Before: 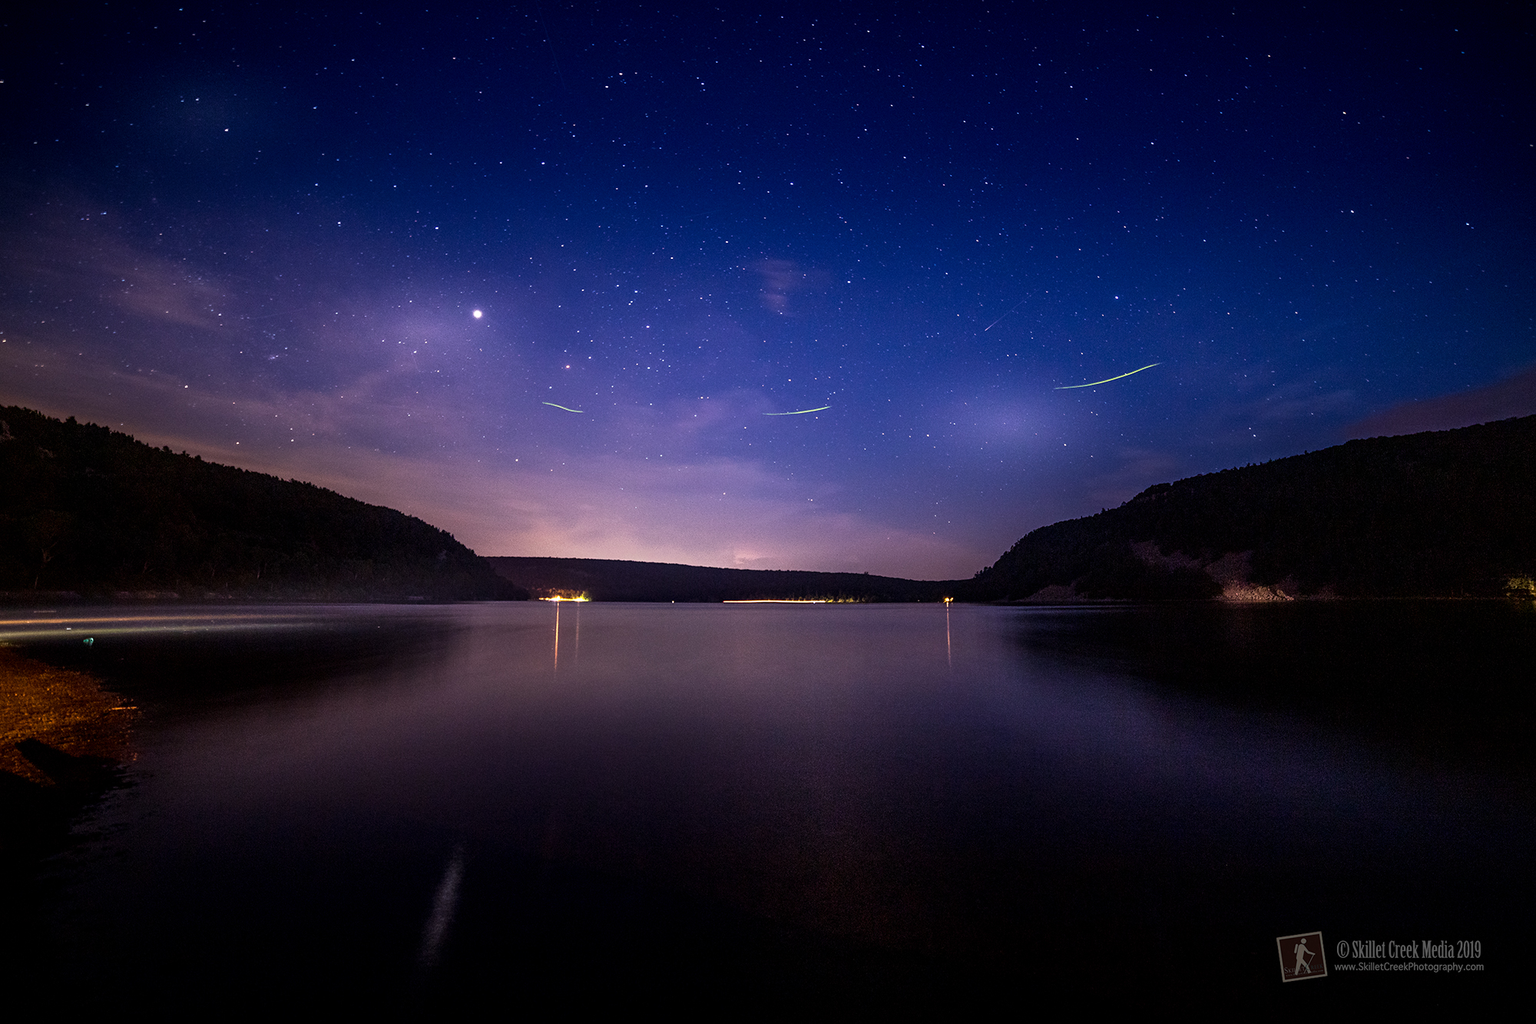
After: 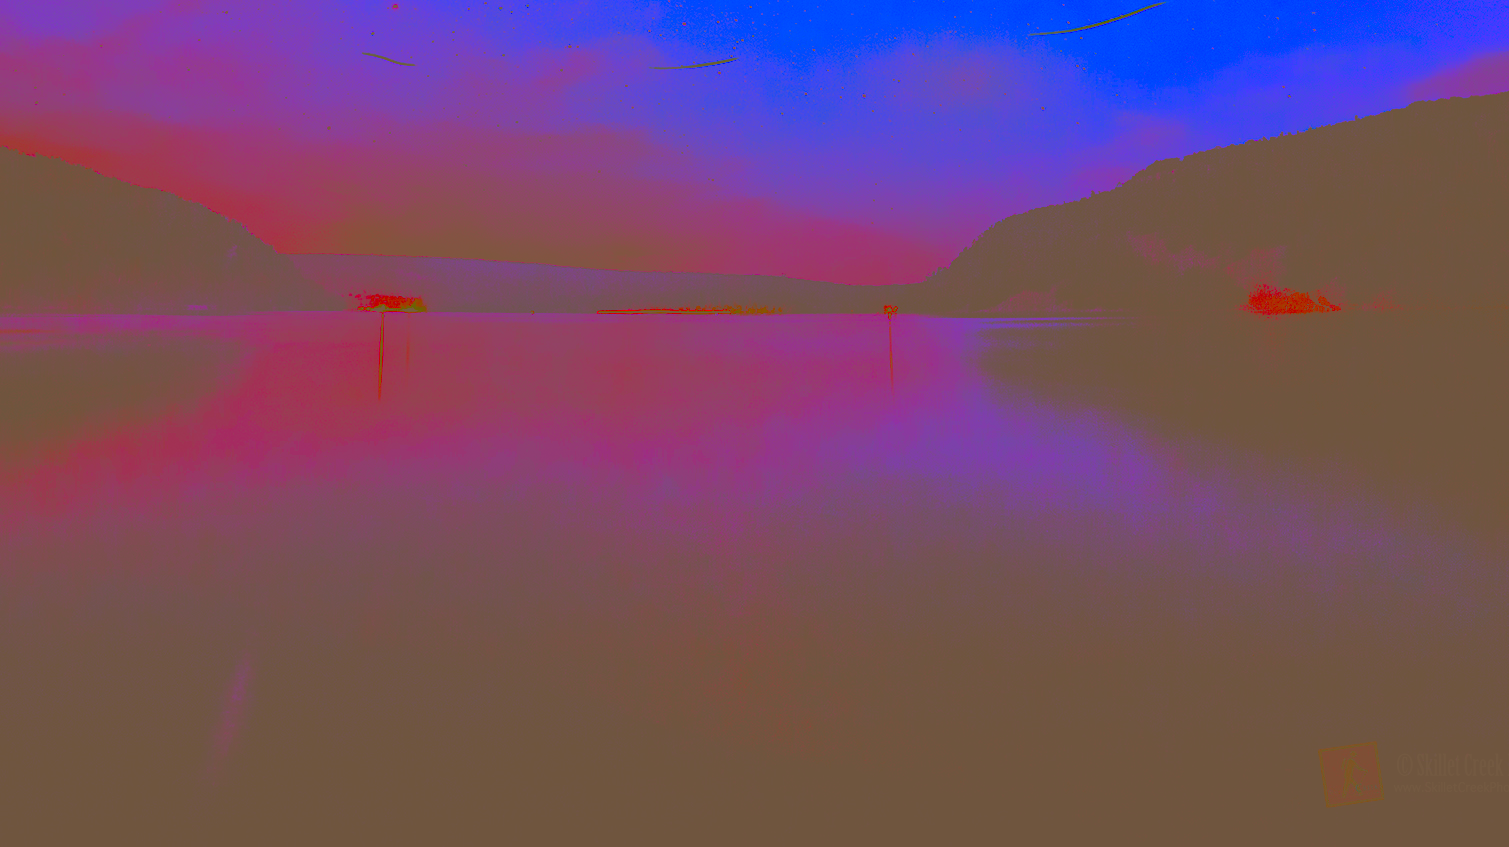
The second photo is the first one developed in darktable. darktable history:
local contrast: highlights 61%, detail 143%, midtone range 0.423
crop and rotate: left 17.224%, top 35.361%, right 7.321%, bottom 1.033%
base curve: curves: ch0 [(0, 0) (0.028, 0.03) (0.121, 0.232) (0.46, 0.748) (0.859, 0.968) (1, 1)], preserve colors none
color correction: highlights a* 18.63, highlights b* 35, shadows a* 1.6, shadows b* 6.31, saturation 1.03
exposure: black level correction 0, exposure 0.5 EV, compensate highlight preservation false
tone equalizer: -8 EV -0.423 EV, -7 EV -0.389 EV, -6 EV -0.364 EV, -5 EV -0.229 EV, -3 EV 0.205 EV, -2 EV 0.327 EV, -1 EV 0.401 EV, +0 EV 0.391 EV
contrast brightness saturation: contrast -0.983, brightness -0.172, saturation 0.734
